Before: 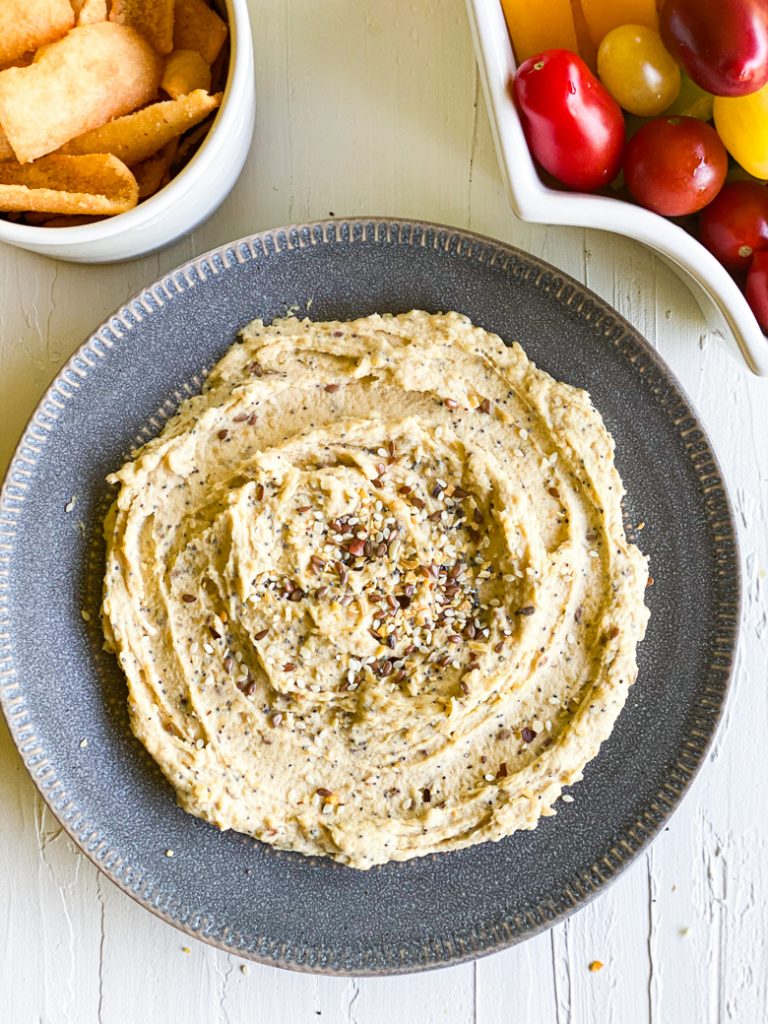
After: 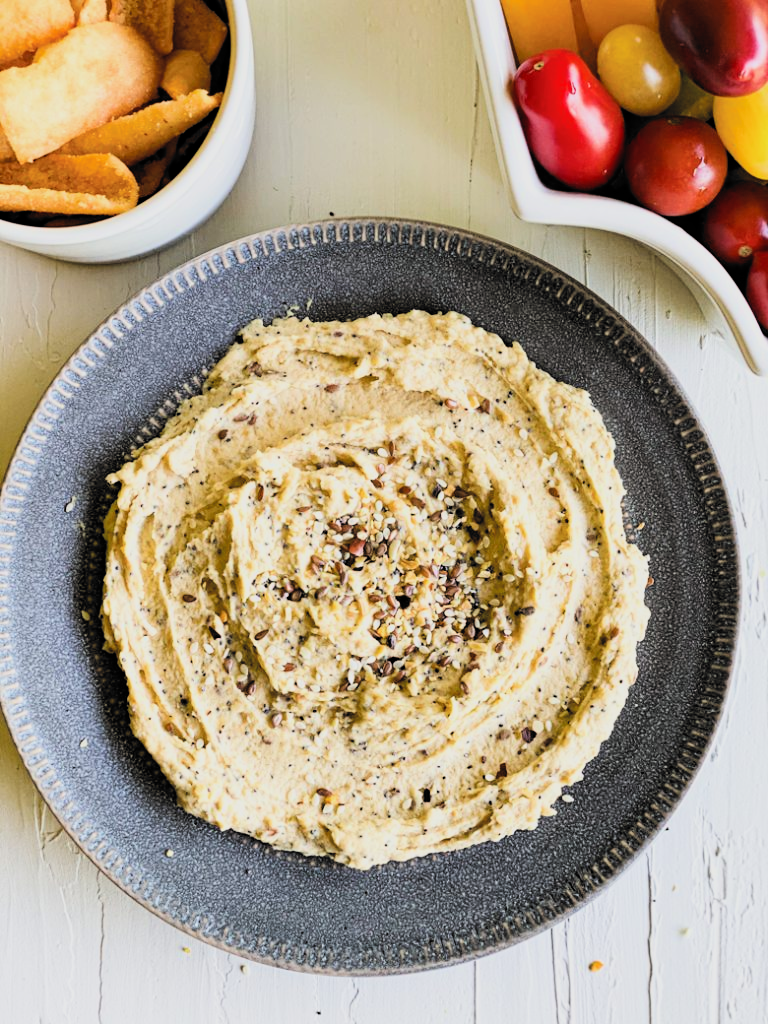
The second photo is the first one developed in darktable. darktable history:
filmic rgb: black relative exposure -5.06 EV, white relative exposure 3.97 EV, hardness 2.89, contrast 1.394, highlights saturation mix -28.55%, color science v6 (2022)
